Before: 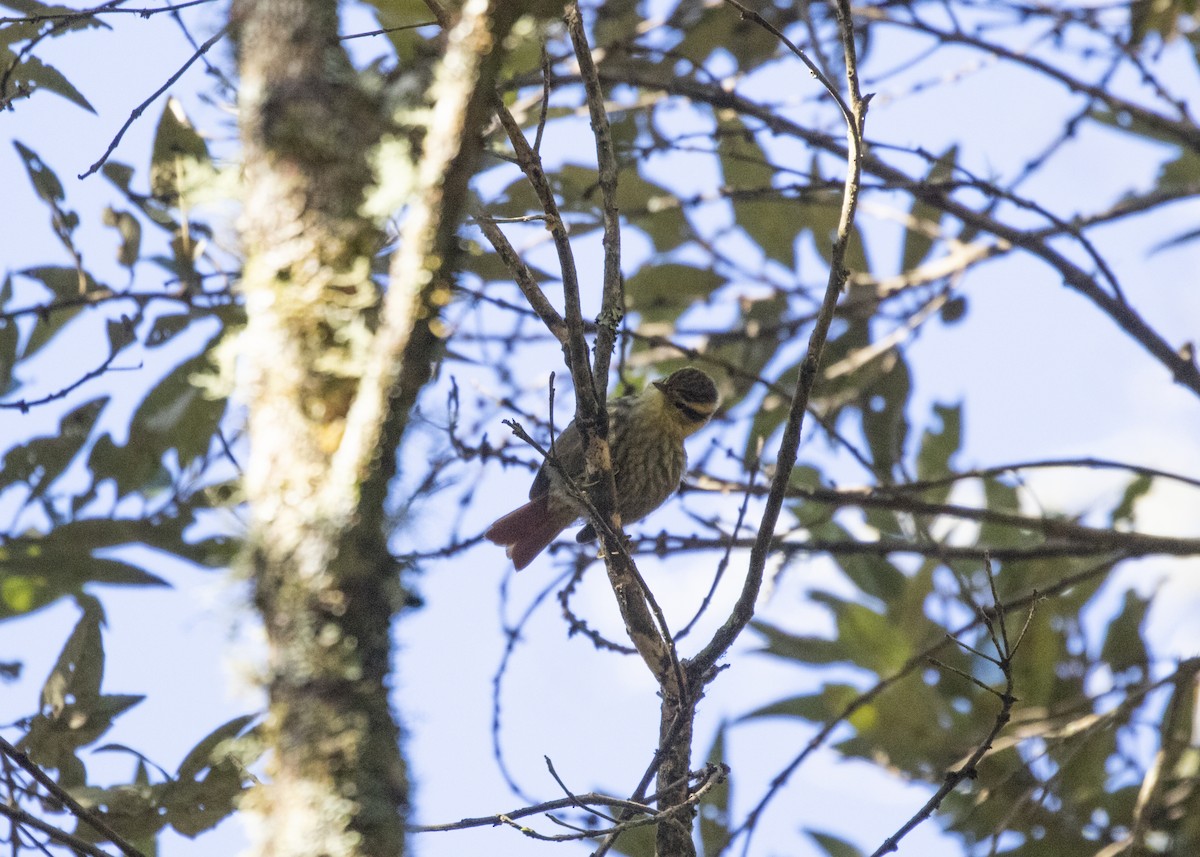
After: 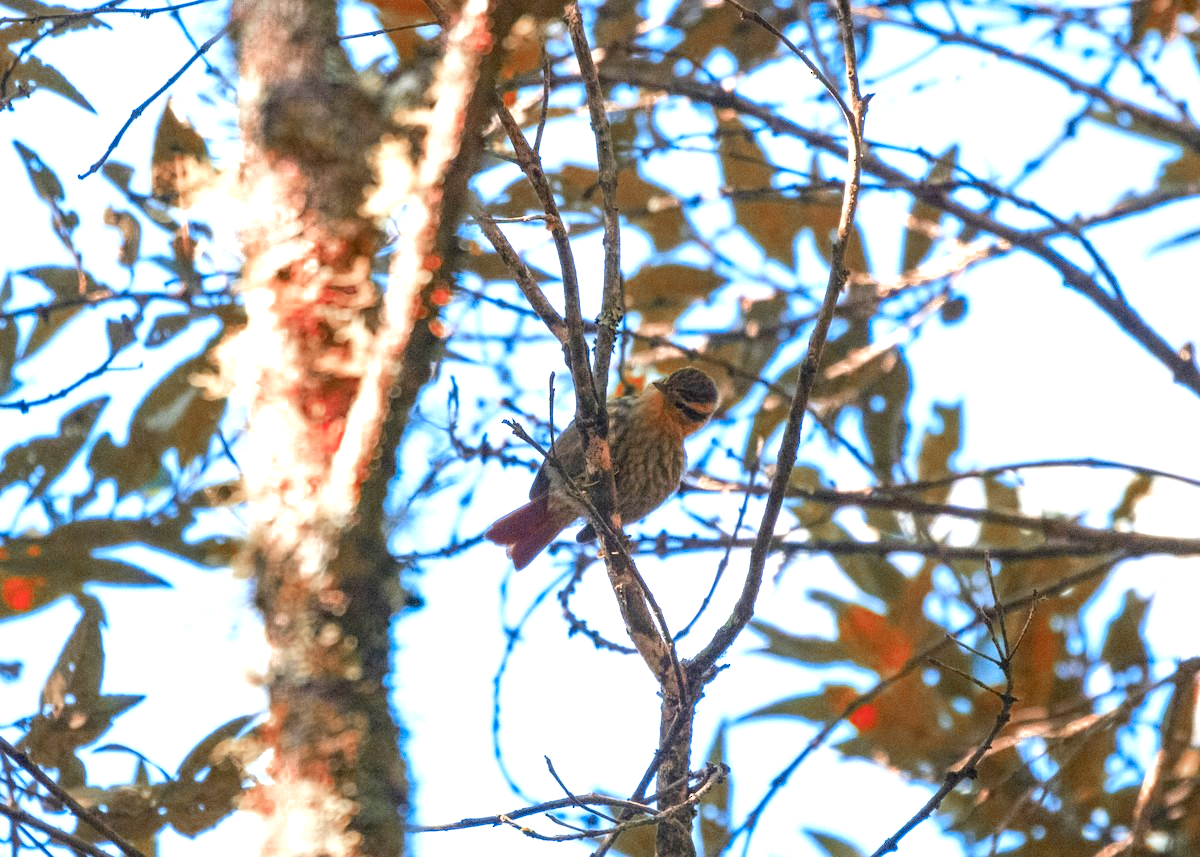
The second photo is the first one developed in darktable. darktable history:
color balance rgb: perceptual saturation grading › global saturation 25.129%, global vibrance 20%
color zones: curves: ch0 [(0.006, 0.385) (0.143, 0.563) (0.243, 0.321) (0.352, 0.464) (0.516, 0.456) (0.625, 0.5) (0.75, 0.5) (0.875, 0.5)]; ch1 [(0, 0.5) (0.134, 0.504) (0.246, 0.463) (0.421, 0.515) (0.5, 0.56) (0.625, 0.5) (0.75, 0.5) (0.875, 0.5)]; ch2 [(0, 0.5) (0.131, 0.426) (0.307, 0.289) (0.38, 0.188) (0.513, 0.216) (0.625, 0.548) (0.75, 0.468) (0.838, 0.396) (0.971, 0.311)]
exposure: black level correction 0, exposure 0.704 EV, compensate highlight preservation false
